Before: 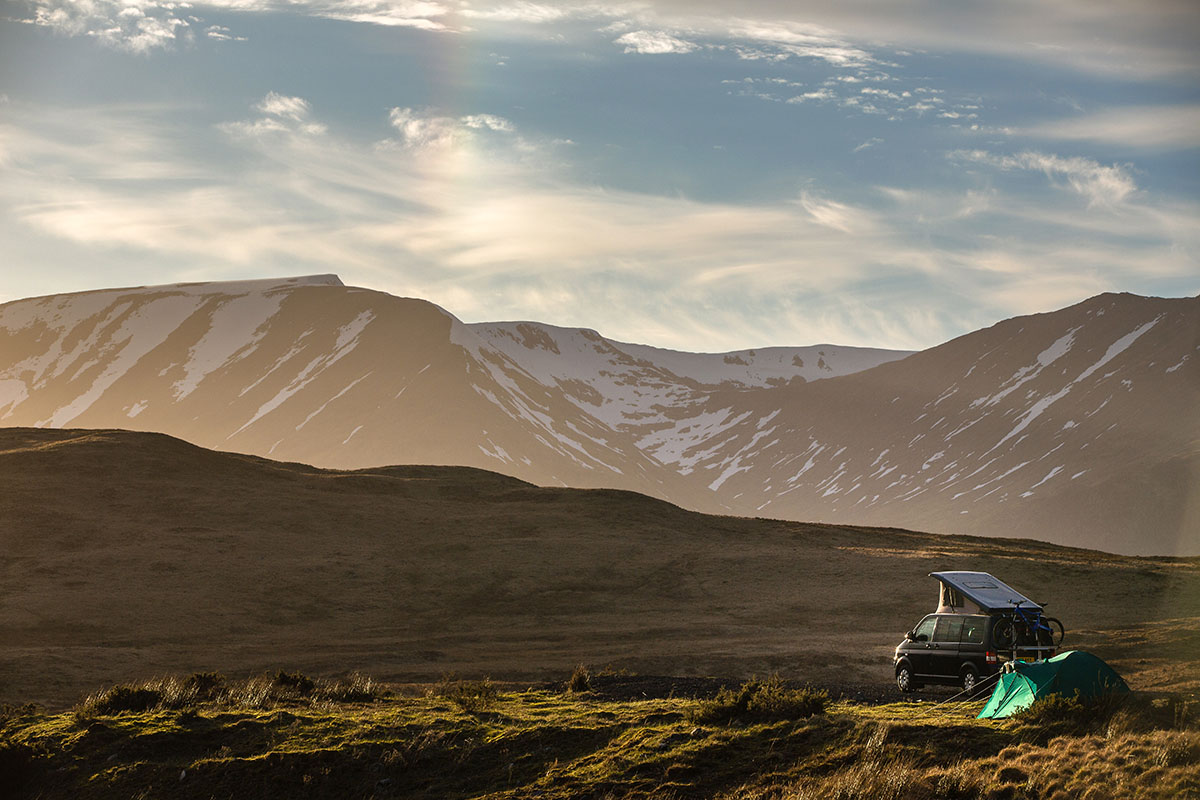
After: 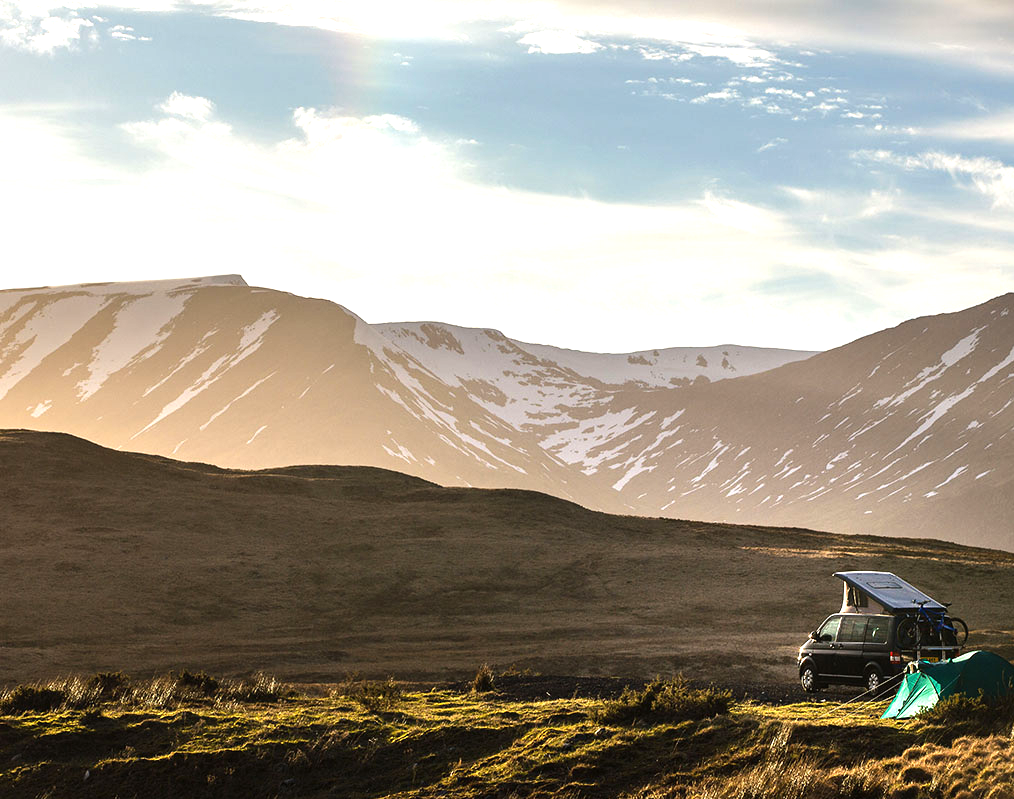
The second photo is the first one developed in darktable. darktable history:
exposure: black level correction 0, exposure 0.703 EV, compensate highlight preservation false
tone equalizer: -8 EV -0.395 EV, -7 EV -0.363 EV, -6 EV -0.358 EV, -5 EV -0.253 EV, -3 EV 0.209 EV, -2 EV 0.34 EV, -1 EV 0.374 EV, +0 EV 0.413 EV, edges refinement/feathering 500, mask exposure compensation -1.57 EV, preserve details no
crop: left 8.03%, right 7.458%
color calibration: illuminant same as pipeline (D50), adaptation XYZ, x 0.346, y 0.357, temperature 5011.2 K
